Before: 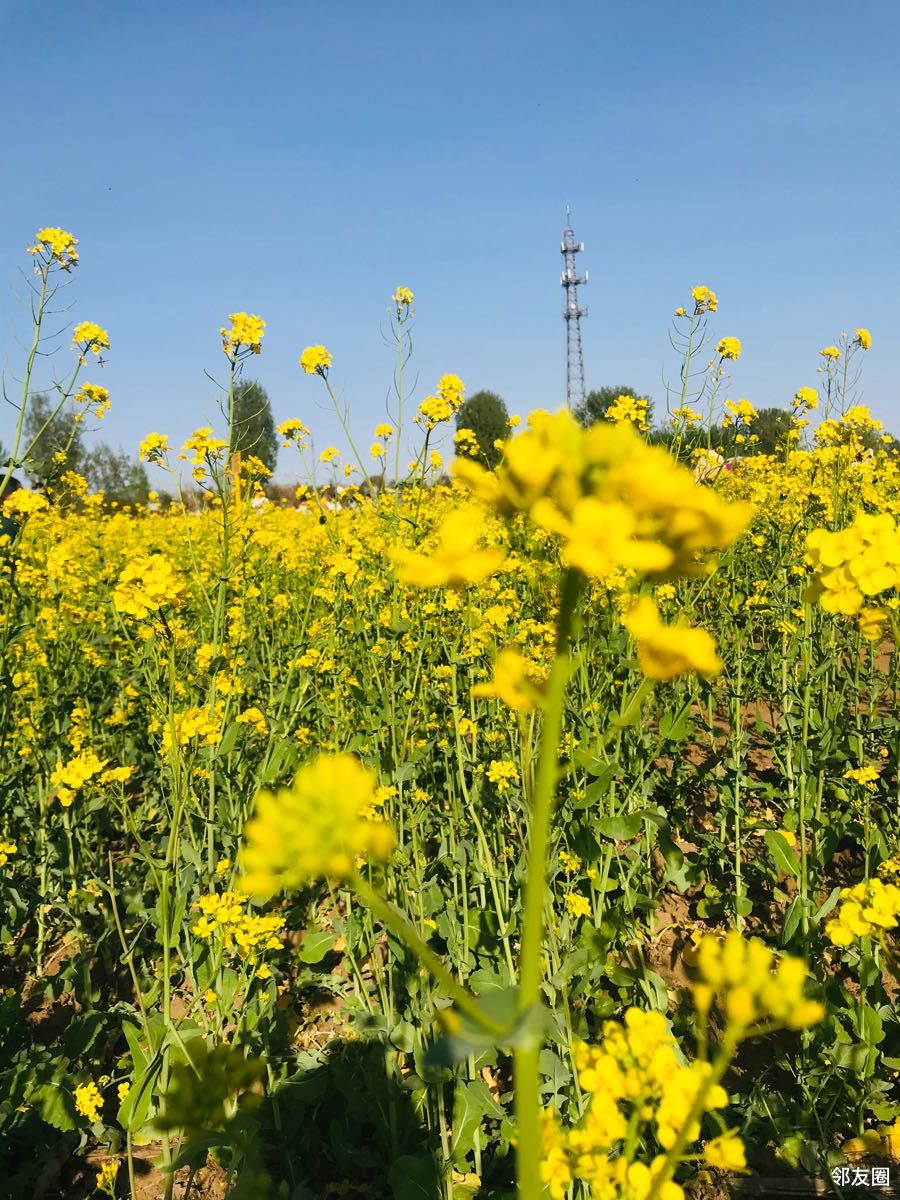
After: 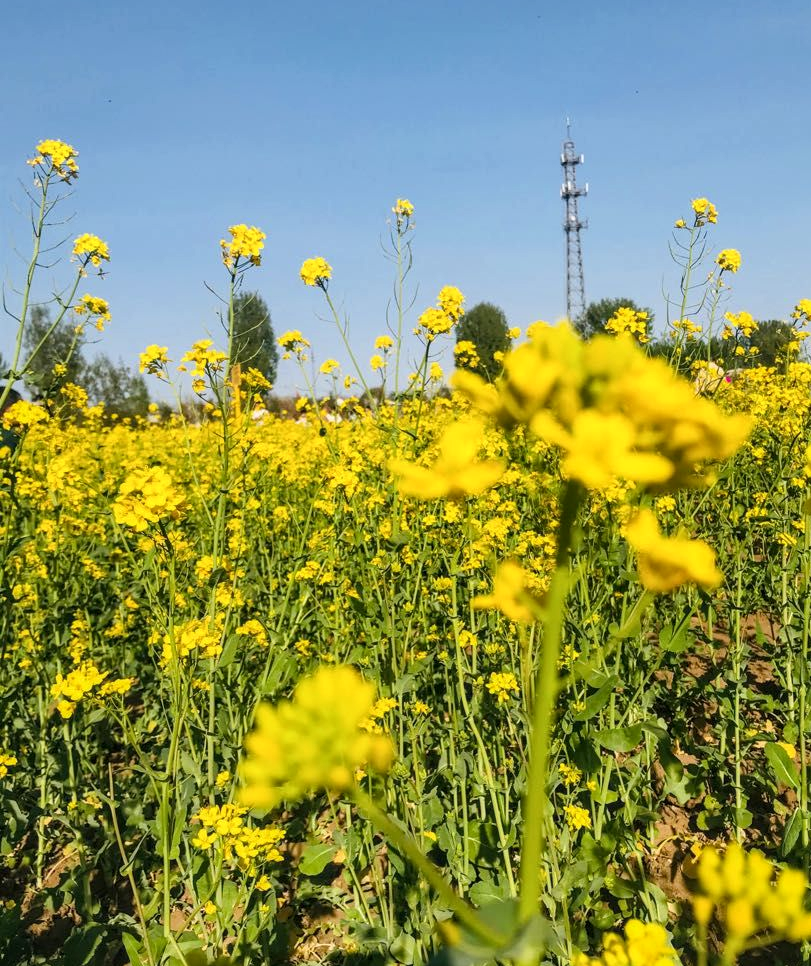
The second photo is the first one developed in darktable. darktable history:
crop: top 7.4%, right 9.792%, bottom 12.096%
local contrast: on, module defaults
